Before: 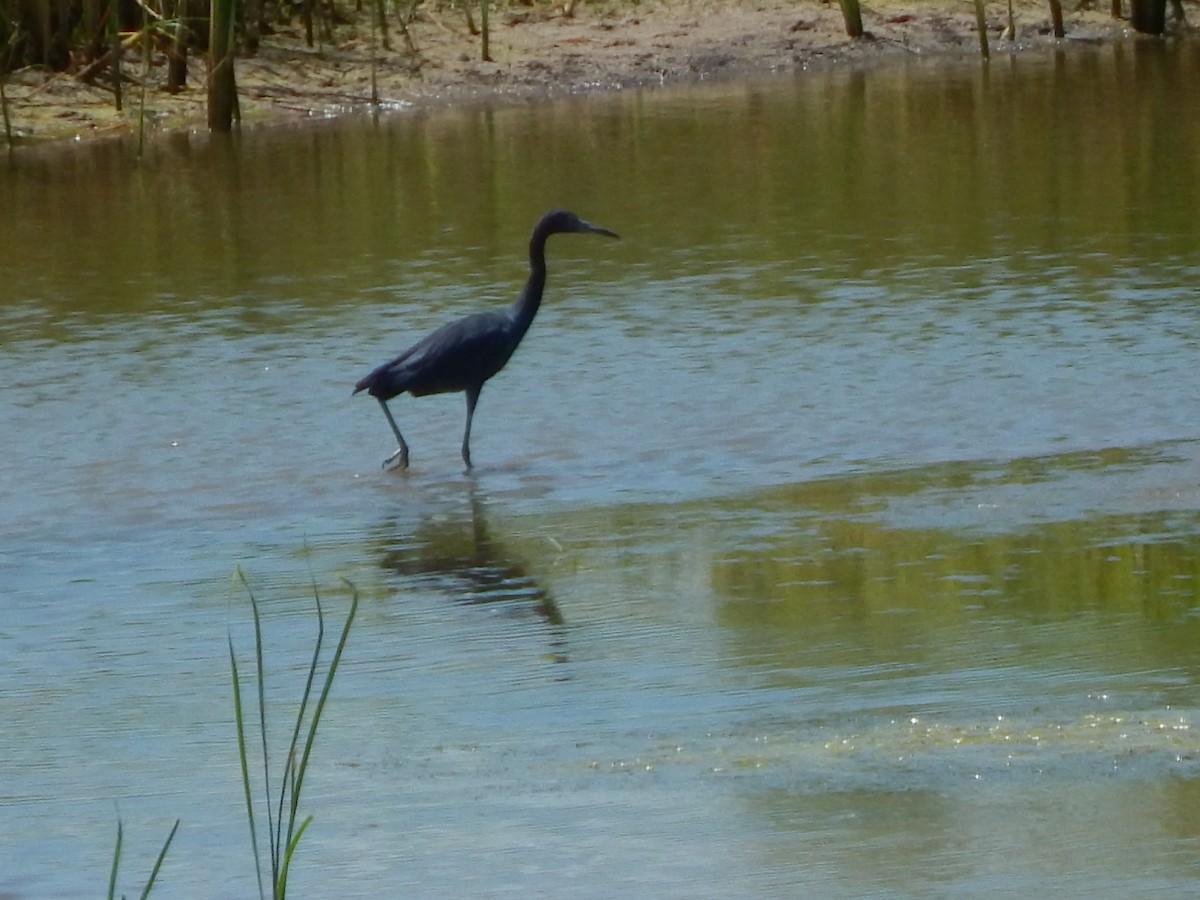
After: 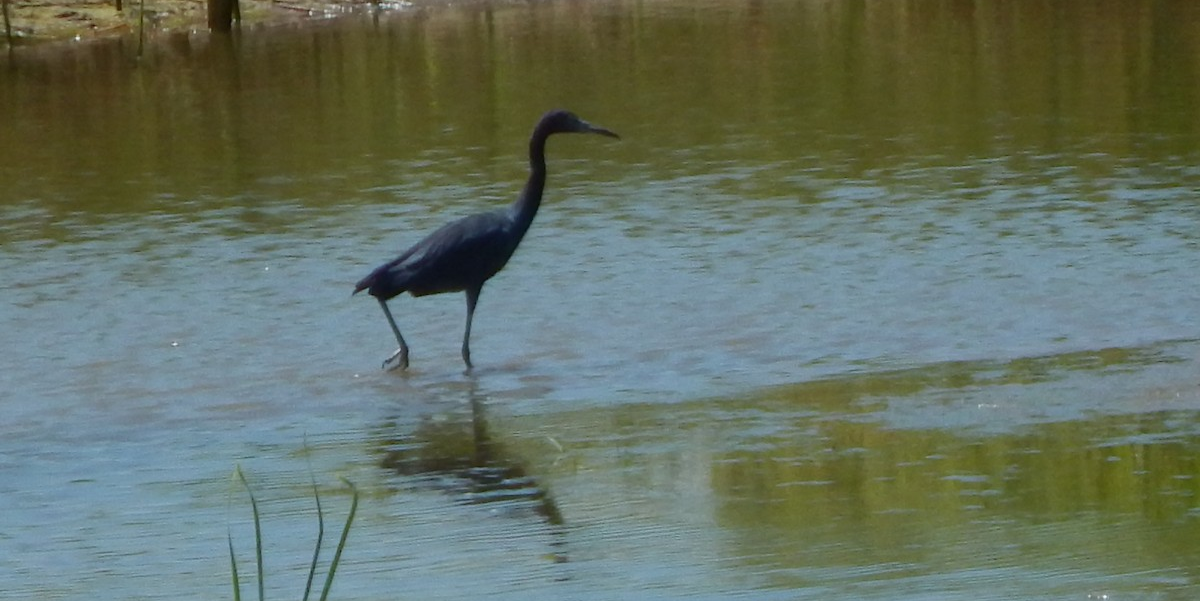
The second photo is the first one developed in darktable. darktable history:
crop: top 11.129%, bottom 21.986%
